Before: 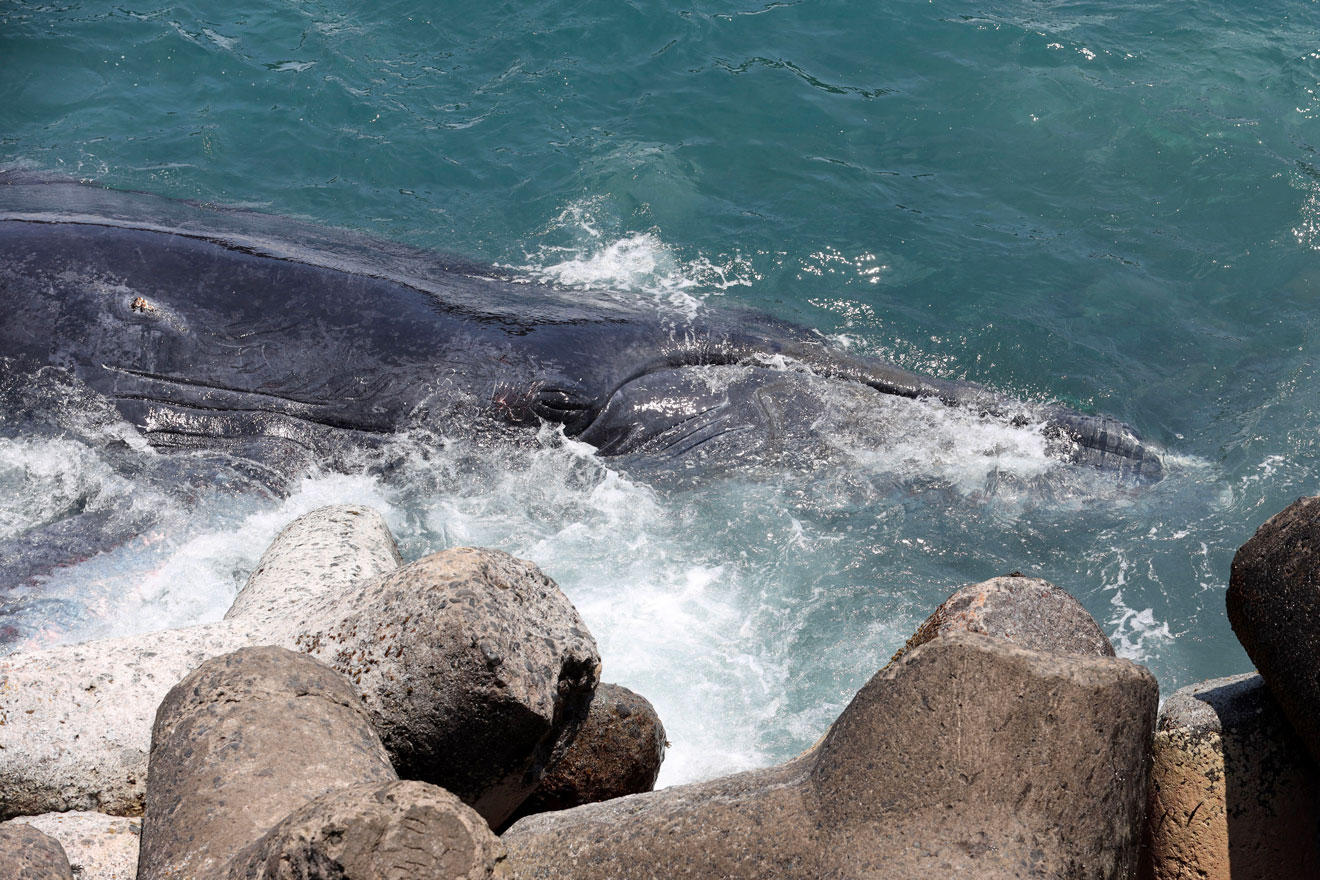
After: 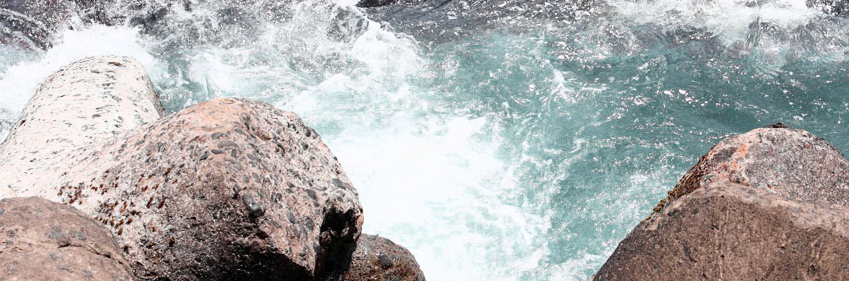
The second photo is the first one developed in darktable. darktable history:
crop: left 18.091%, top 51.13%, right 17.525%, bottom 16.85%
tone curve: curves: ch0 [(0, 0) (0.051, 0.047) (0.102, 0.099) (0.236, 0.249) (0.429, 0.473) (0.67, 0.755) (0.875, 0.948) (1, 0.985)]; ch1 [(0, 0) (0.339, 0.298) (0.402, 0.363) (0.453, 0.413) (0.485, 0.469) (0.494, 0.493) (0.504, 0.502) (0.515, 0.526) (0.563, 0.591) (0.597, 0.639) (0.834, 0.888) (1, 1)]; ch2 [(0, 0) (0.362, 0.353) (0.425, 0.439) (0.501, 0.501) (0.537, 0.538) (0.58, 0.59) (0.642, 0.669) (0.773, 0.856) (1, 1)], color space Lab, independent channels, preserve colors none
color zones: curves: ch0 [(0, 0.5) (0.125, 0.4) (0.25, 0.5) (0.375, 0.4) (0.5, 0.4) (0.625, 0.6) (0.75, 0.6) (0.875, 0.5)]; ch1 [(0, 0.4) (0.125, 0.5) (0.25, 0.4) (0.375, 0.4) (0.5, 0.4) (0.625, 0.4) (0.75, 0.5) (0.875, 0.4)]; ch2 [(0, 0.6) (0.125, 0.5) (0.25, 0.5) (0.375, 0.6) (0.5, 0.6) (0.625, 0.5) (0.75, 0.5) (0.875, 0.5)]
